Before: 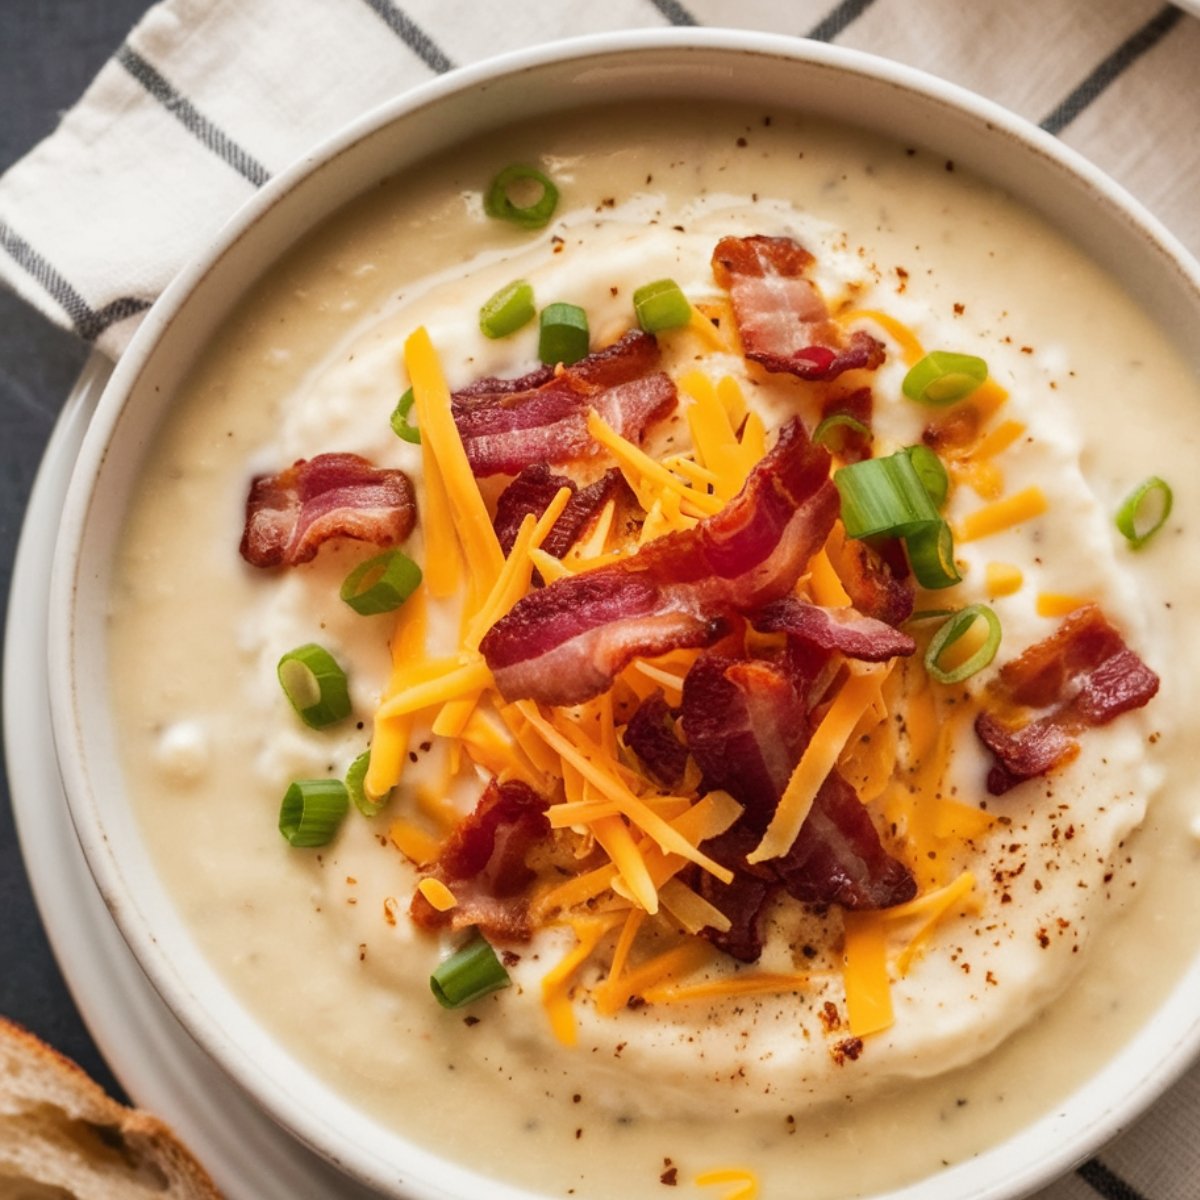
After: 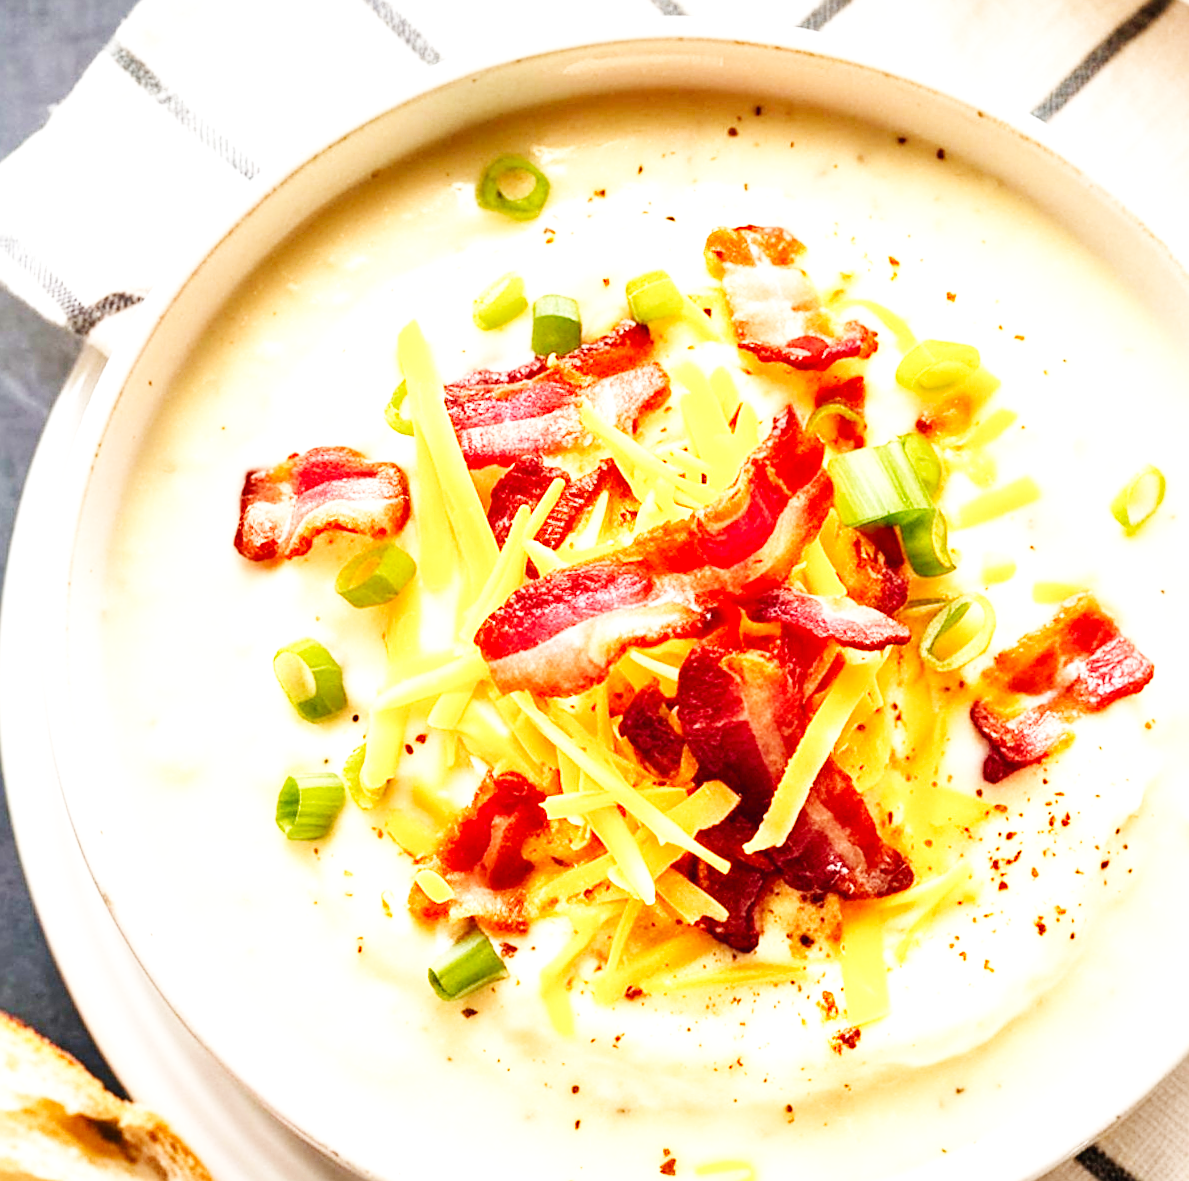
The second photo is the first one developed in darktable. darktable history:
sharpen: on, module defaults
exposure: black level correction 0.001, exposure 1 EV, compensate highlight preservation false
base curve: curves: ch0 [(0, 0.003) (0.001, 0.002) (0.006, 0.004) (0.02, 0.022) (0.048, 0.086) (0.094, 0.234) (0.162, 0.431) (0.258, 0.629) (0.385, 0.8) (0.548, 0.918) (0.751, 0.988) (1, 1)], preserve colors none
rotate and perspective: rotation -0.45°, automatic cropping original format, crop left 0.008, crop right 0.992, crop top 0.012, crop bottom 0.988
